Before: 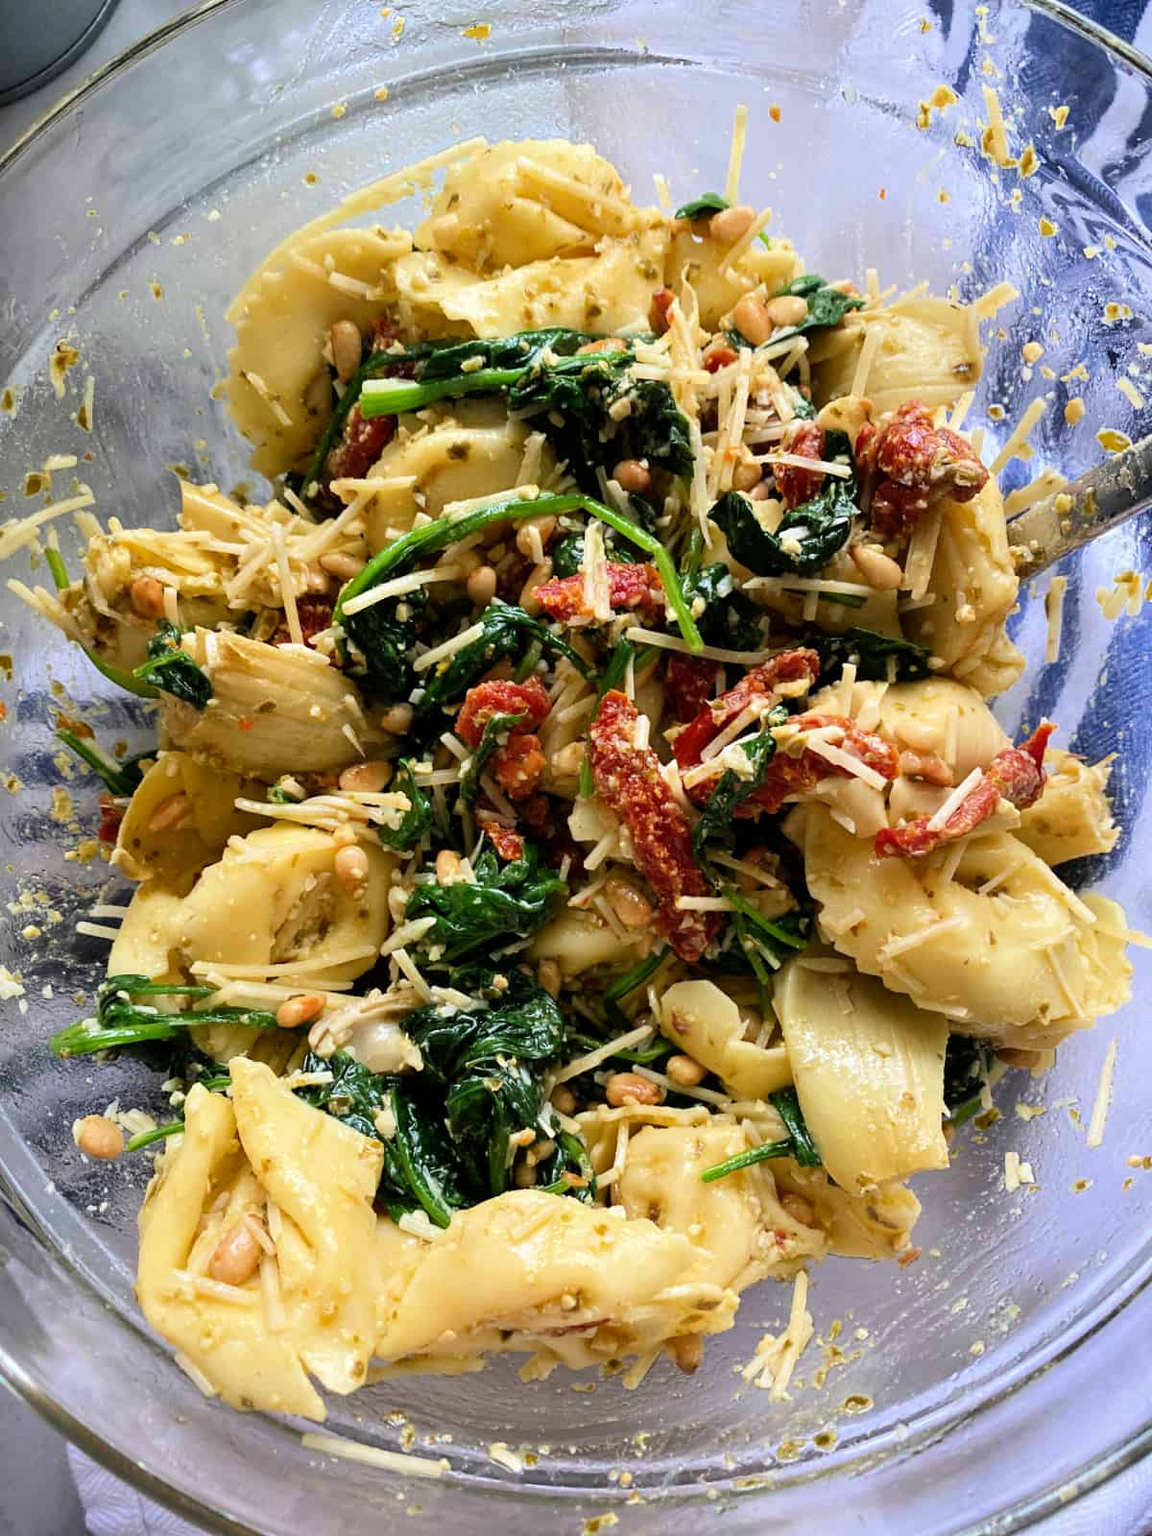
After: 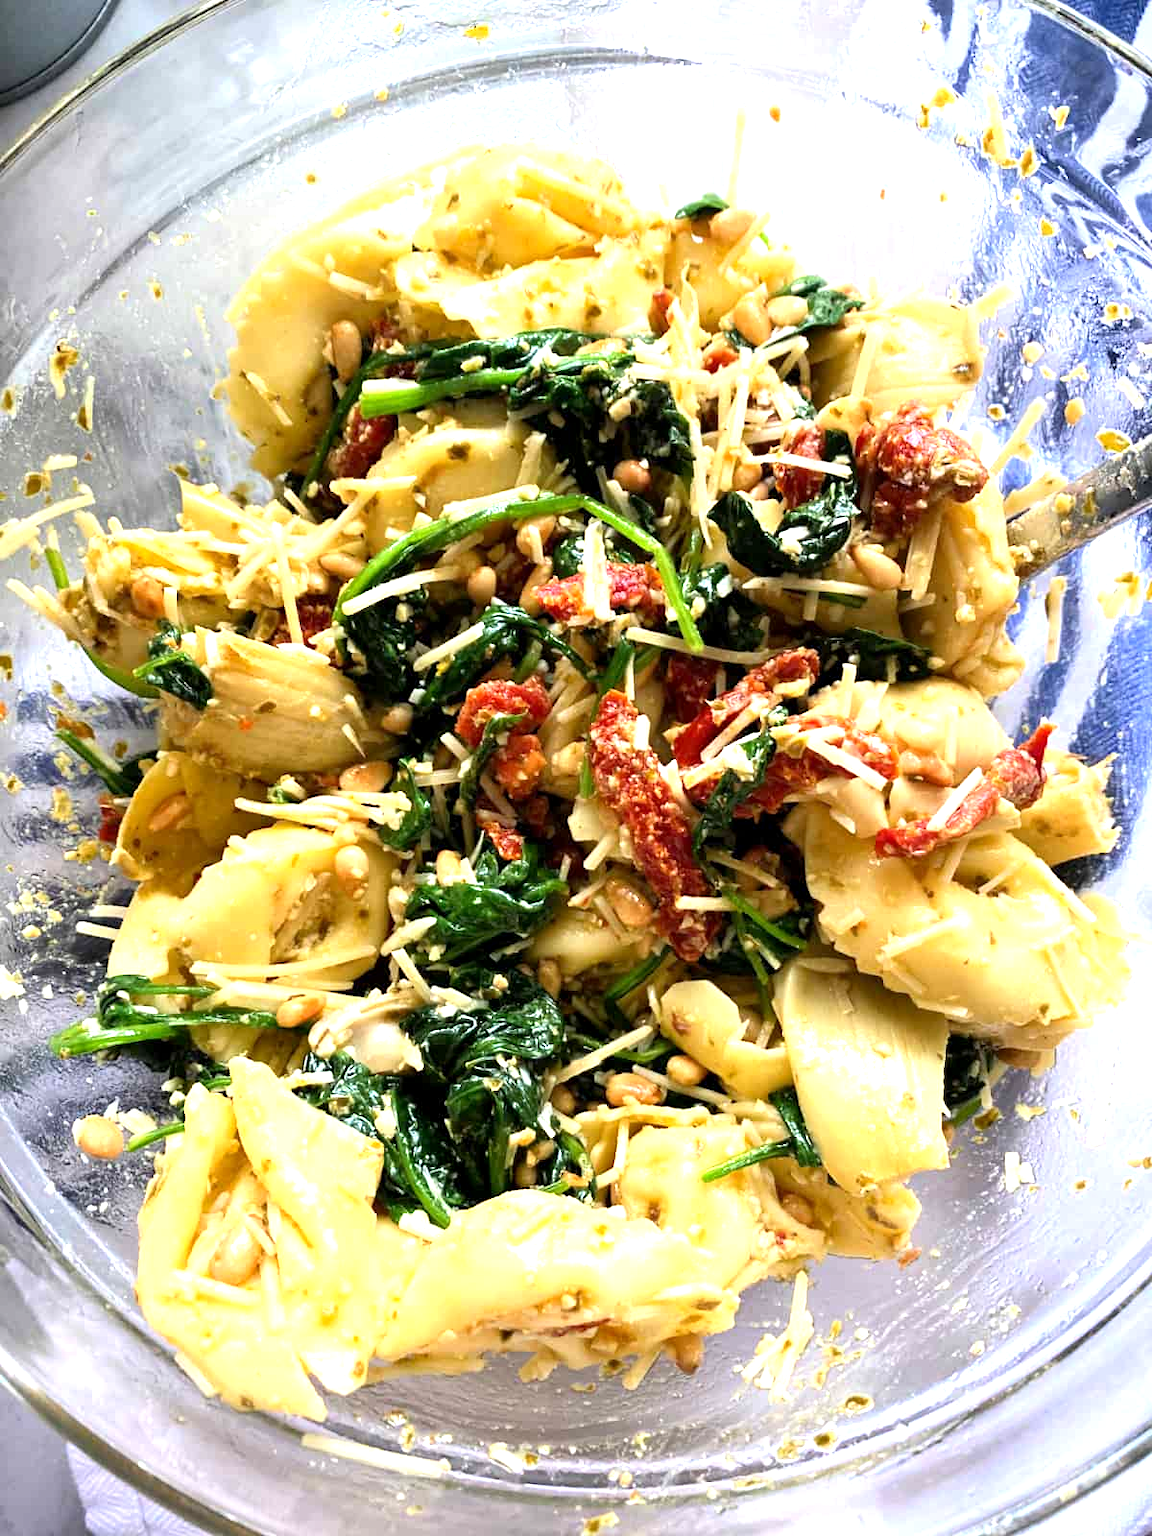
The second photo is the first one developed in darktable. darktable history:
exposure: black level correction 0.001, exposure 0.498 EV, compensate exposure bias true, compensate highlight preservation false
tone equalizer: -8 EV -0.399 EV, -7 EV -0.388 EV, -6 EV -0.324 EV, -5 EV -0.235 EV, -3 EV 0.236 EV, -2 EV 0.314 EV, -1 EV 0.379 EV, +0 EV 0.436 EV, smoothing diameter 24.85%, edges refinement/feathering 8.79, preserve details guided filter
